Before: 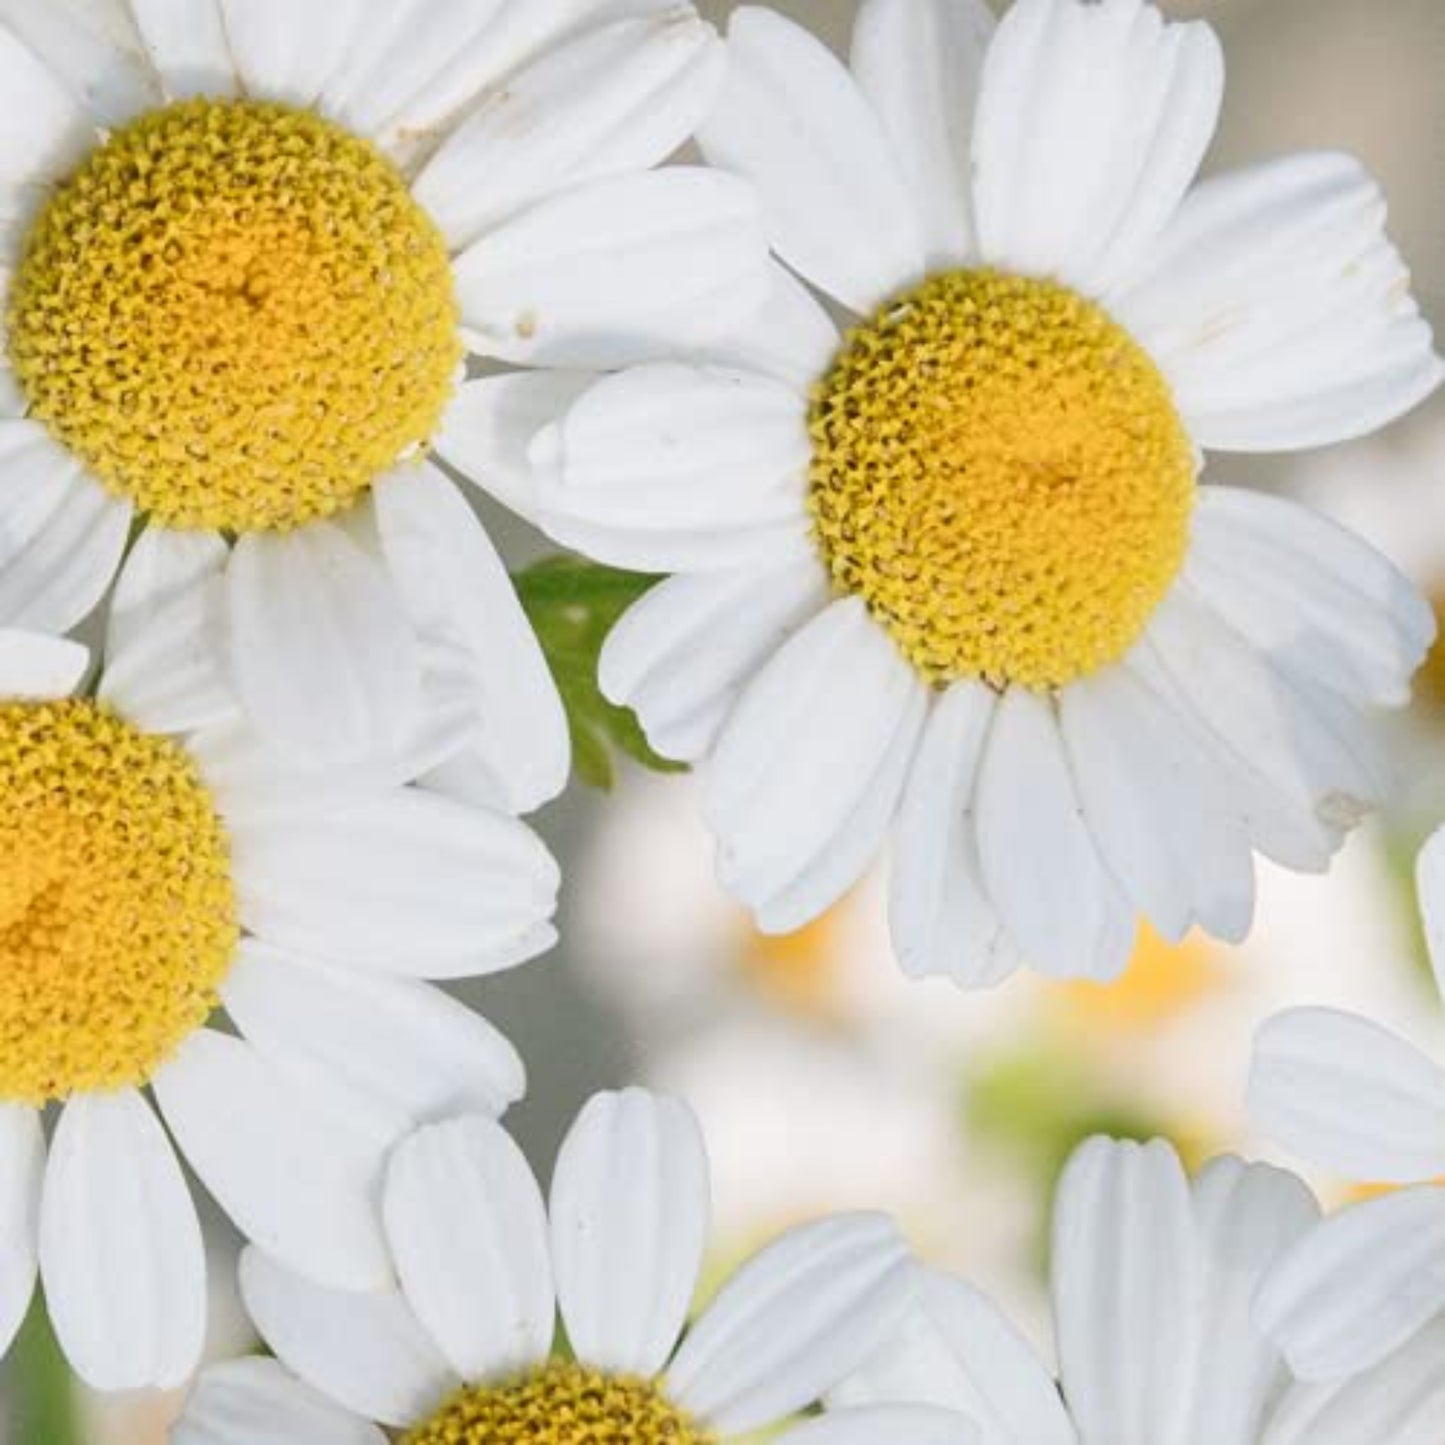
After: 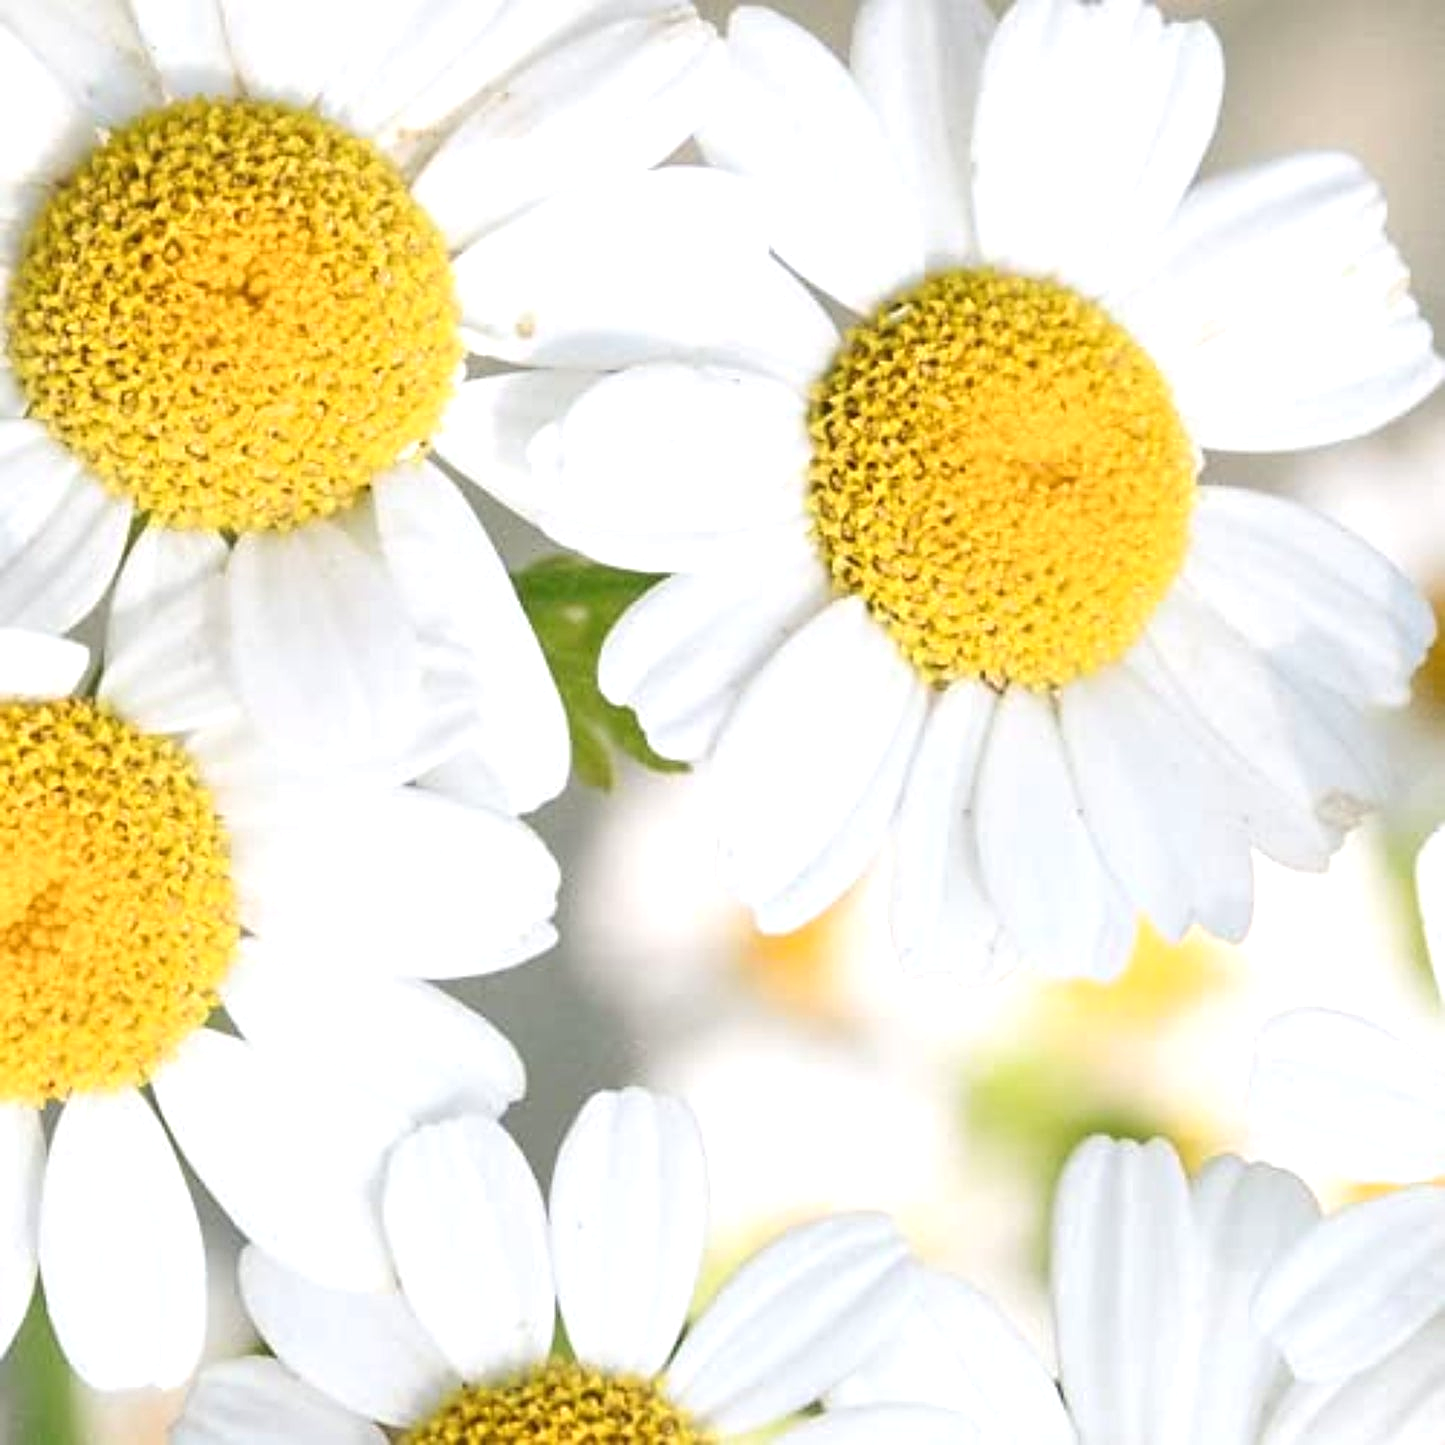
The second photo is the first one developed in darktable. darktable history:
exposure: exposure 0.493 EV, compensate highlight preservation false
sharpen: on, module defaults
